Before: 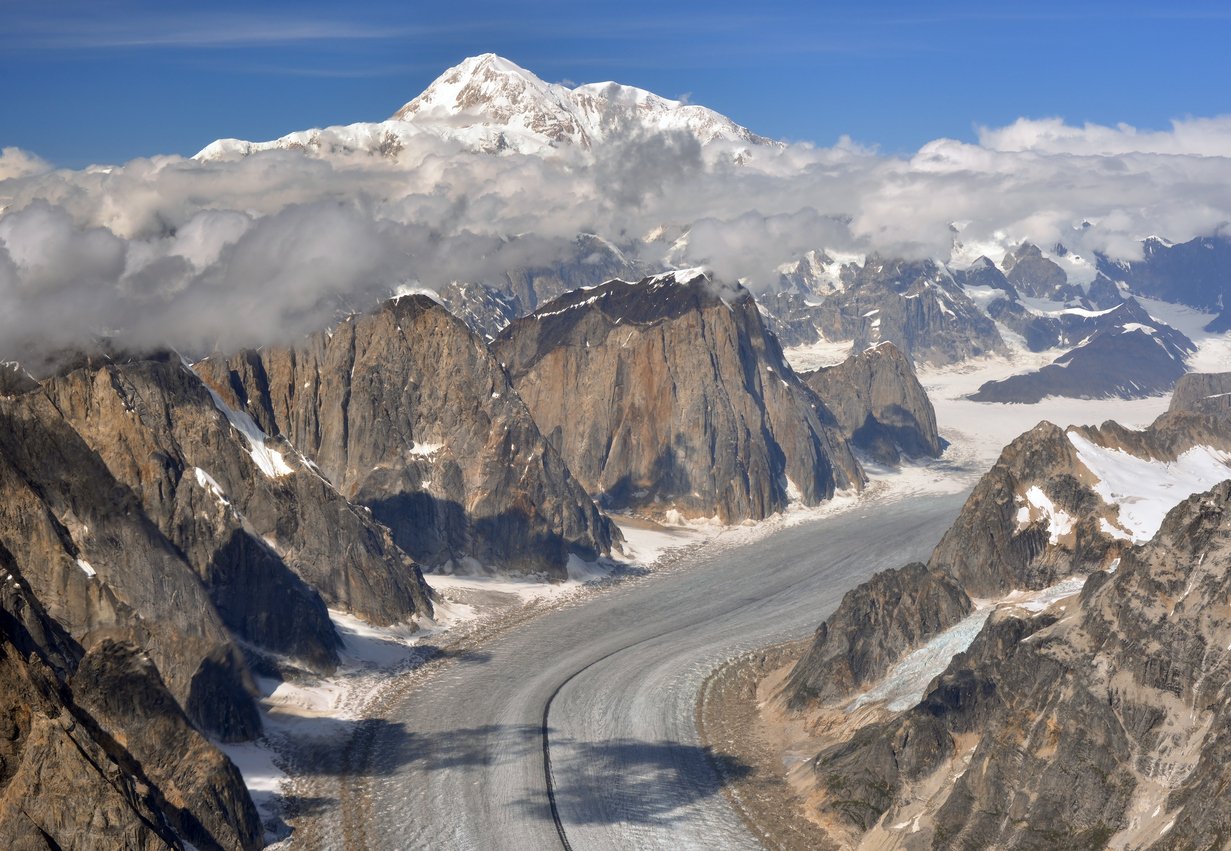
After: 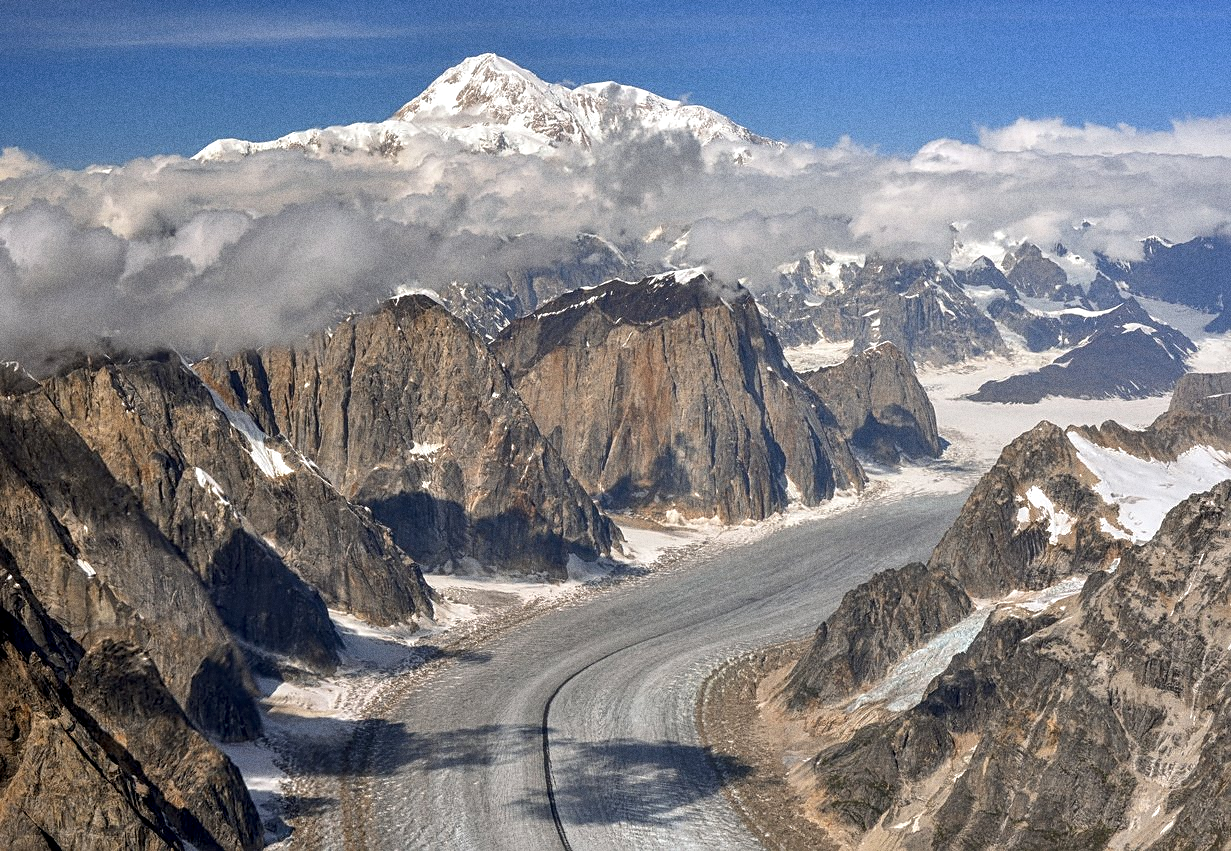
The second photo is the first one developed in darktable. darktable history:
local contrast: on, module defaults
grain: coarseness 9.61 ISO, strength 35.62%
sharpen: on, module defaults
